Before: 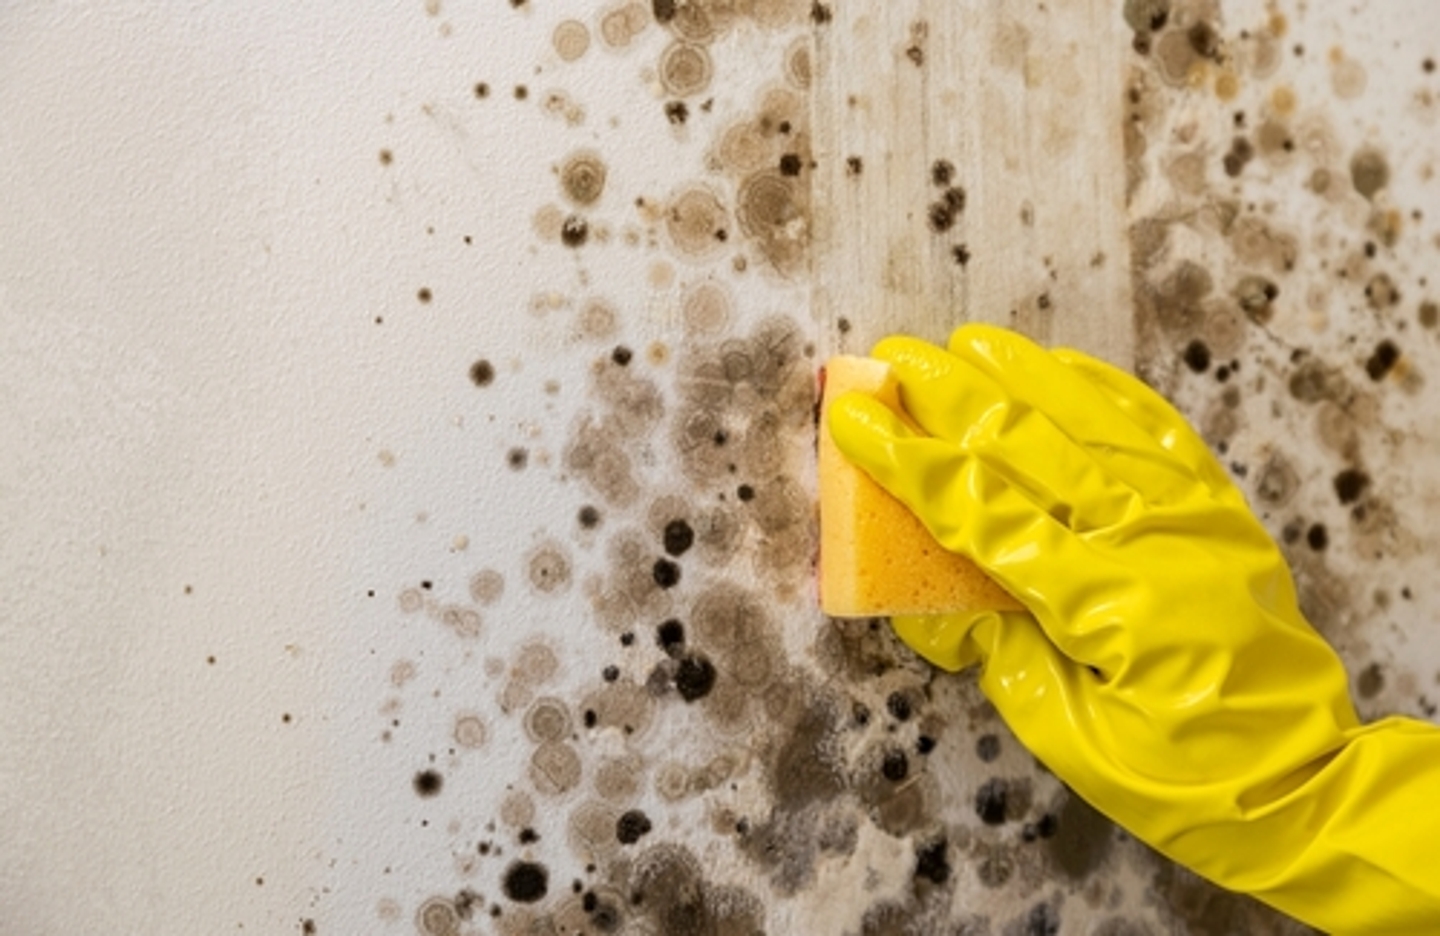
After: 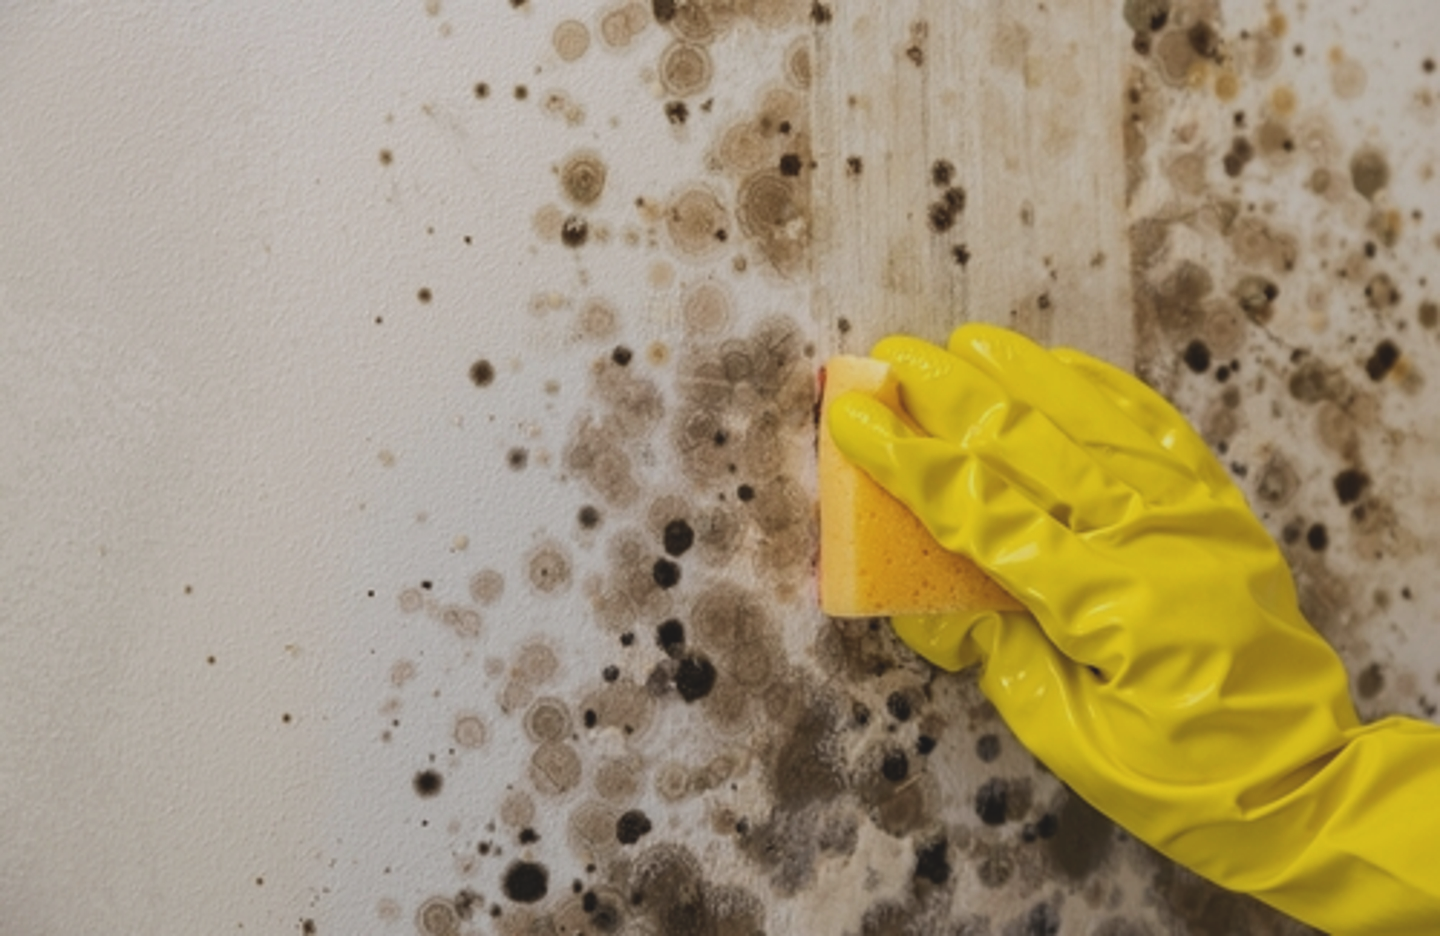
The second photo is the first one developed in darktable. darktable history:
exposure: black level correction -0.015, exposure -0.503 EV, compensate highlight preservation false
